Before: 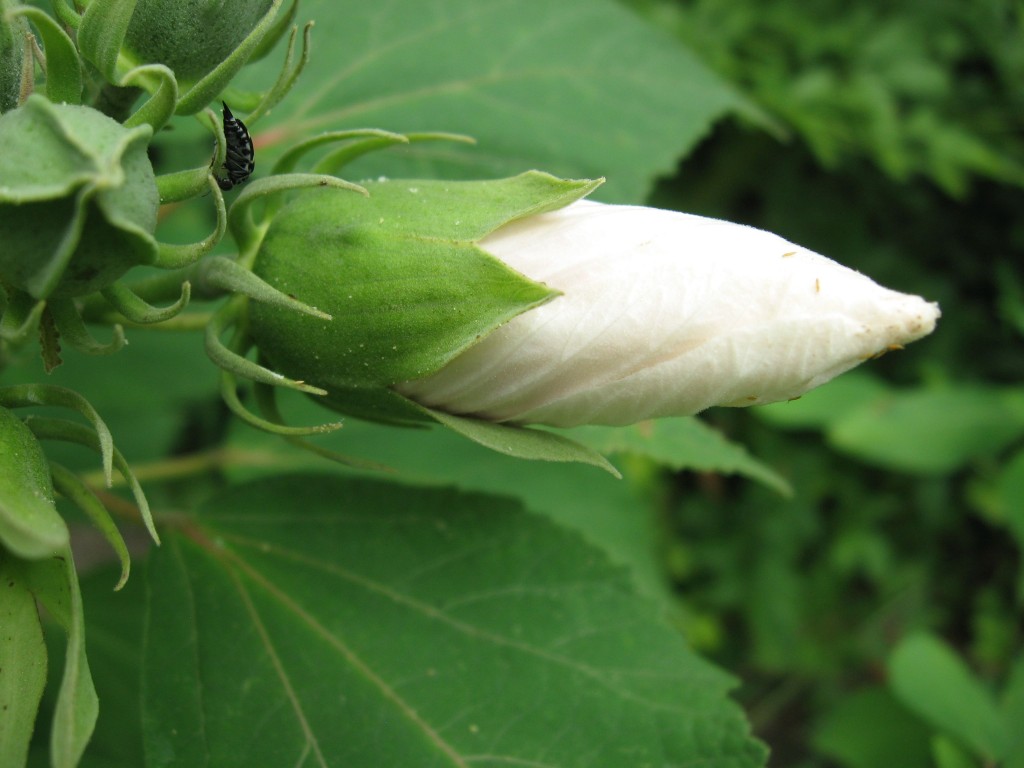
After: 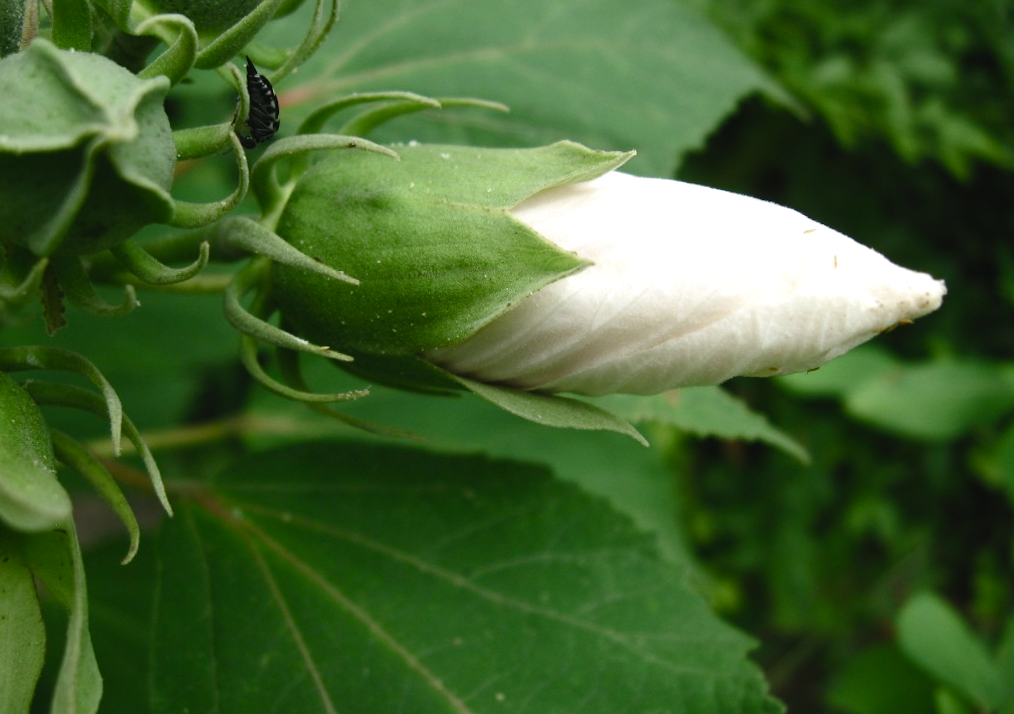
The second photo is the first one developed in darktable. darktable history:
color balance rgb: shadows lift › luminance -10%, shadows lift › chroma 1%, shadows lift › hue 113°, power › luminance -15%, highlights gain › chroma 0.2%, highlights gain › hue 333°, global offset › luminance 0.5%, perceptual saturation grading › global saturation 20%, perceptual saturation grading › highlights -50%, perceptual saturation grading › shadows 25%, contrast -10%
rotate and perspective: rotation 0.679°, lens shift (horizontal) 0.136, crop left 0.009, crop right 0.991, crop top 0.078, crop bottom 0.95
tone equalizer: -8 EV -0.417 EV, -7 EV -0.389 EV, -6 EV -0.333 EV, -5 EV -0.222 EV, -3 EV 0.222 EV, -2 EV 0.333 EV, -1 EV 0.389 EV, +0 EV 0.417 EV, edges refinement/feathering 500, mask exposure compensation -1.57 EV, preserve details no
